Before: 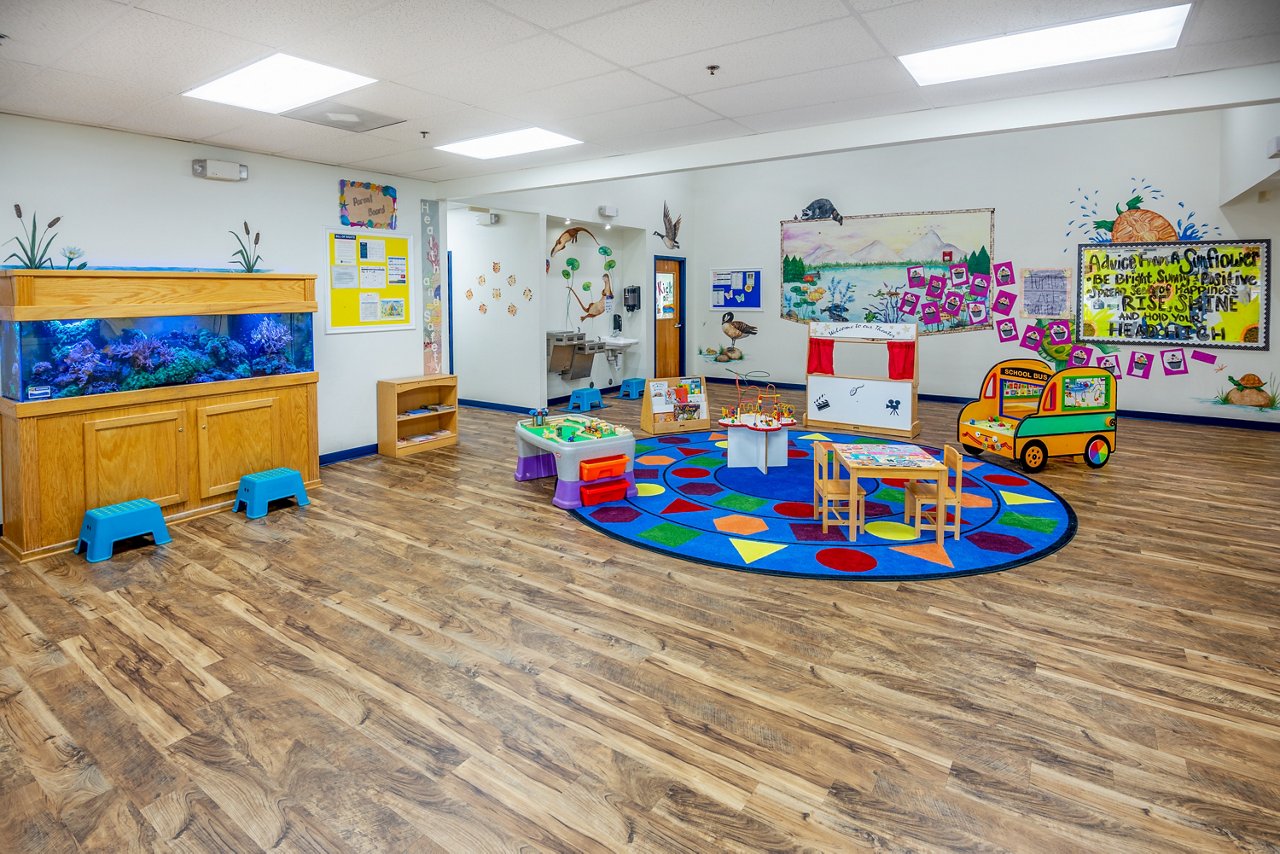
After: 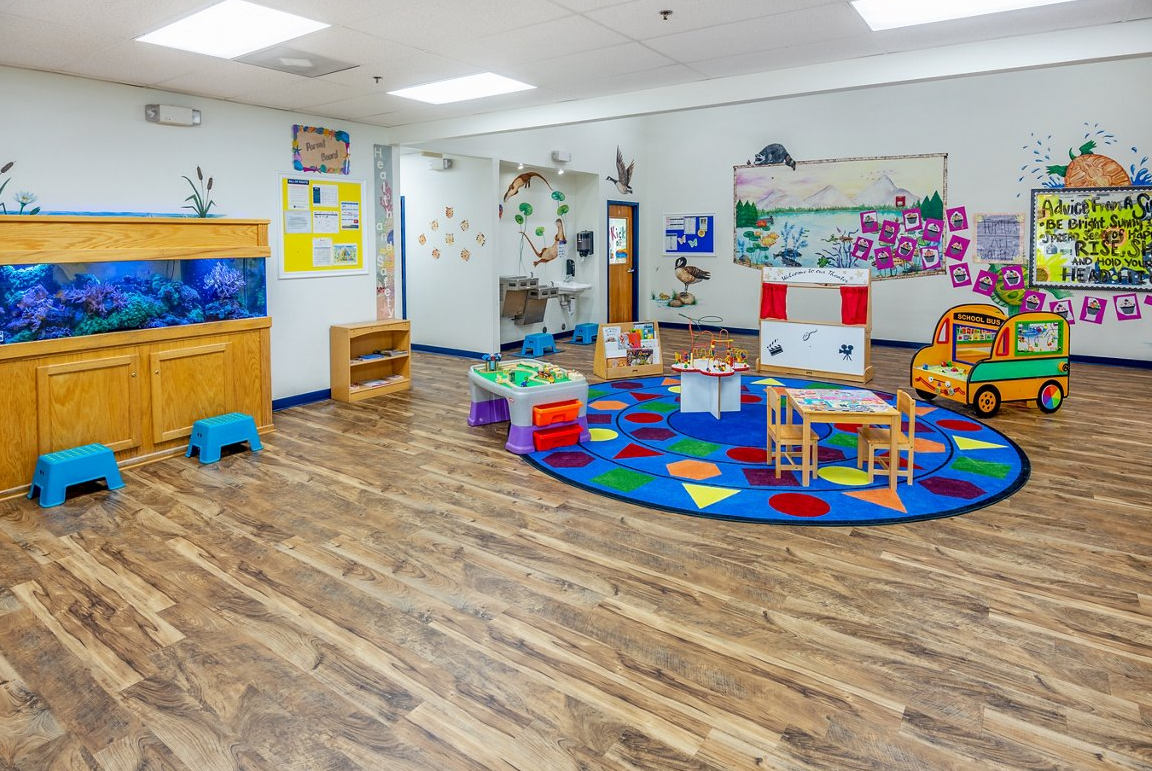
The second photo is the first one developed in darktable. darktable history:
crop: left 3.716%, top 6.455%, right 6.208%, bottom 3.176%
